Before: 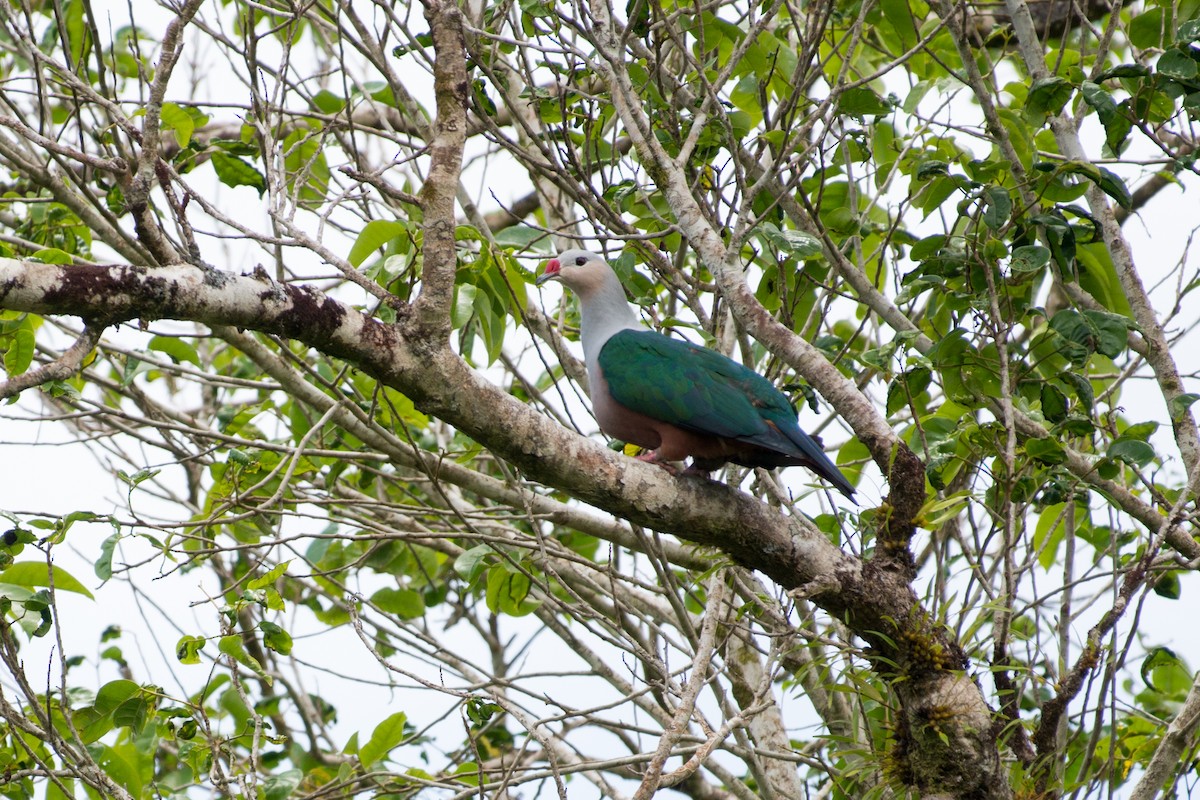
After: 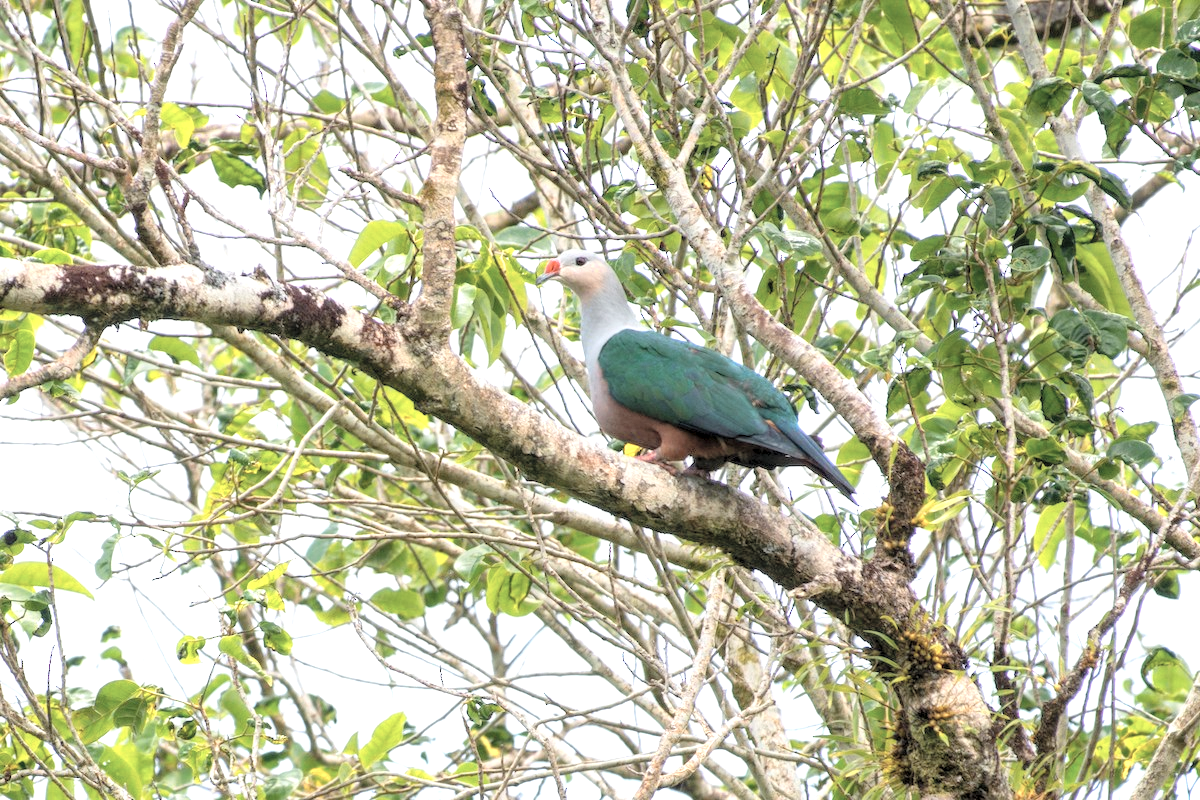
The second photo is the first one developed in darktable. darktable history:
exposure: black level correction 0.001, exposure 0.5 EV, compensate exposure bias true, compensate highlight preservation false
local contrast: on, module defaults
color zones: curves: ch0 [(0.018, 0.548) (0.197, 0.654) (0.425, 0.447) (0.605, 0.658) (0.732, 0.579)]; ch1 [(0.105, 0.531) (0.224, 0.531) (0.386, 0.39) (0.618, 0.456) (0.732, 0.456) (0.956, 0.421)]; ch2 [(0.039, 0.583) (0.215, 0.465) (0.399, 0.544) (0.465, 0.548) (0.614, 0.447) (0.724, 0.43) (0.882, 0.623) (0.956, 0.632)]
contrast brightness saturation: brightness 0.271
